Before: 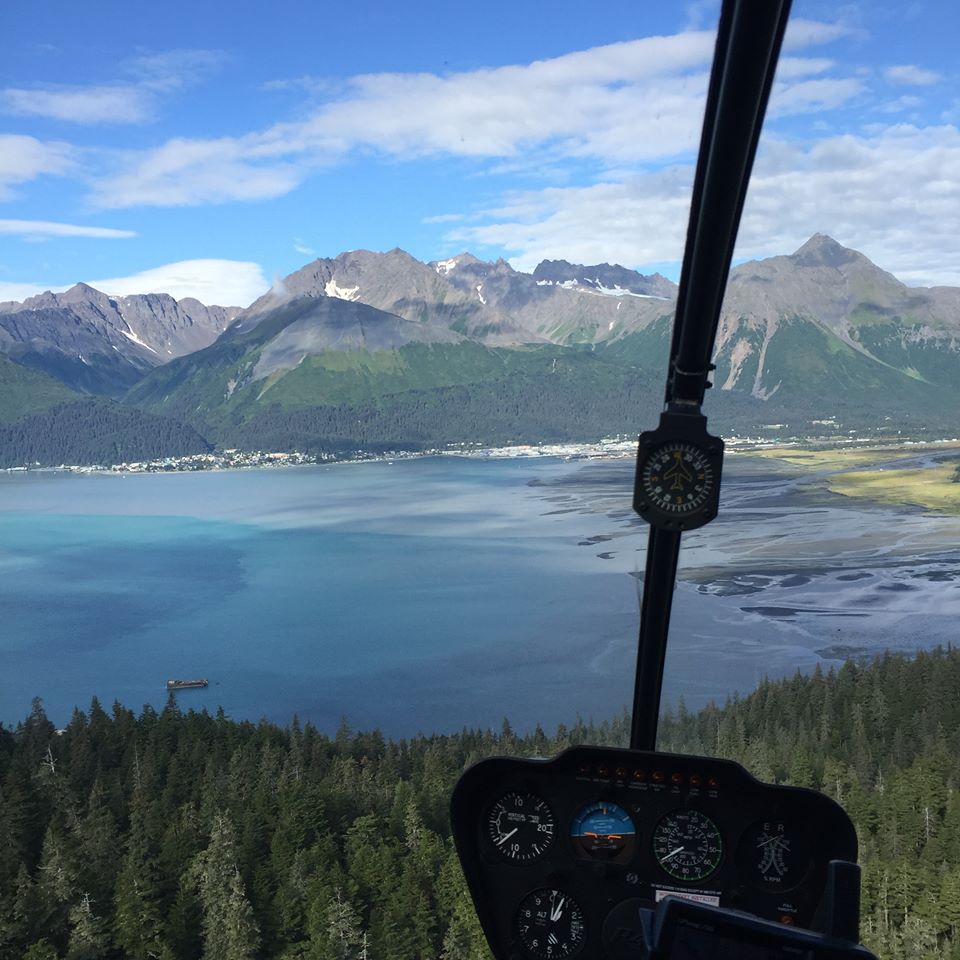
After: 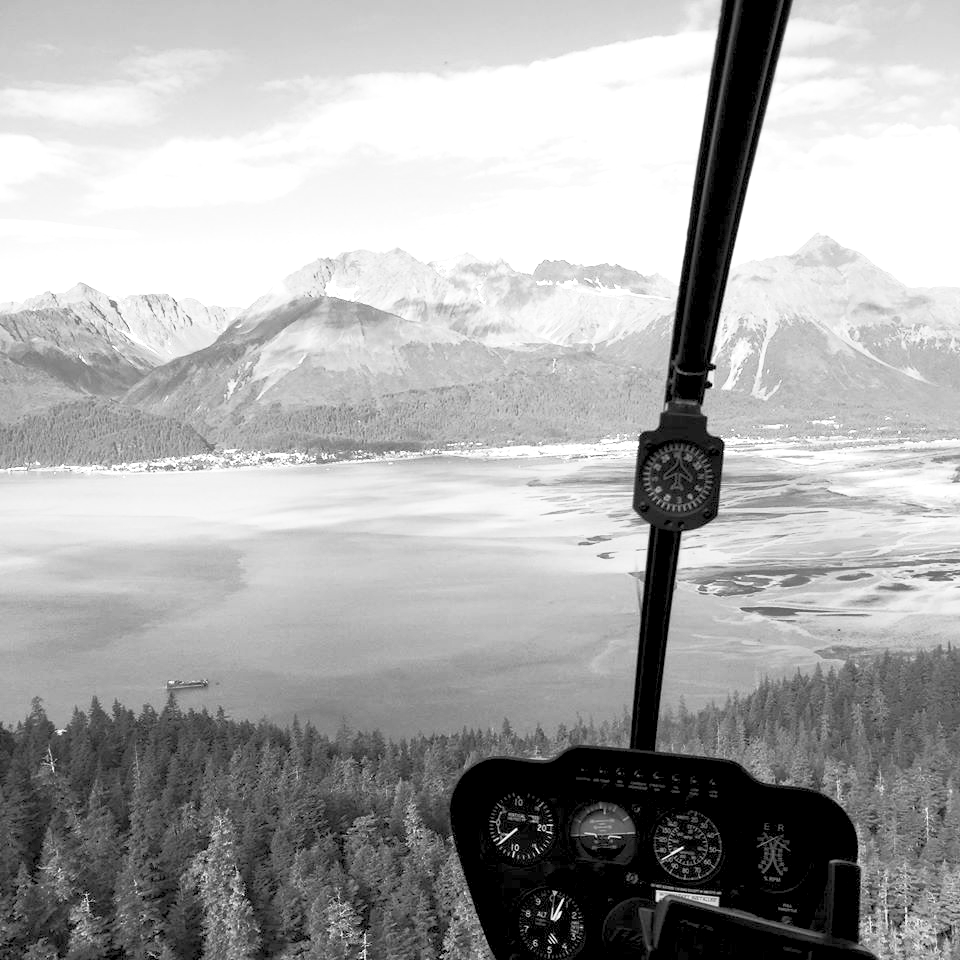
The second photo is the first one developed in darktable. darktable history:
monochrome: on, module defaults
base curve: curves: ch0 [(0, 0) (0.257, 0.25) (0.482, 0.586) (0.757, 0.871) (1, 1)]
exposure: black level correction 0, exposure 1.388 EV, compensate exposure bias true, compensate highlight preservation false
rgb levels: preserve colors sum RGB, levels [[0.038, 0.433, 0.934], [0, 0.5, 1], [0, 0.5, 1]]
